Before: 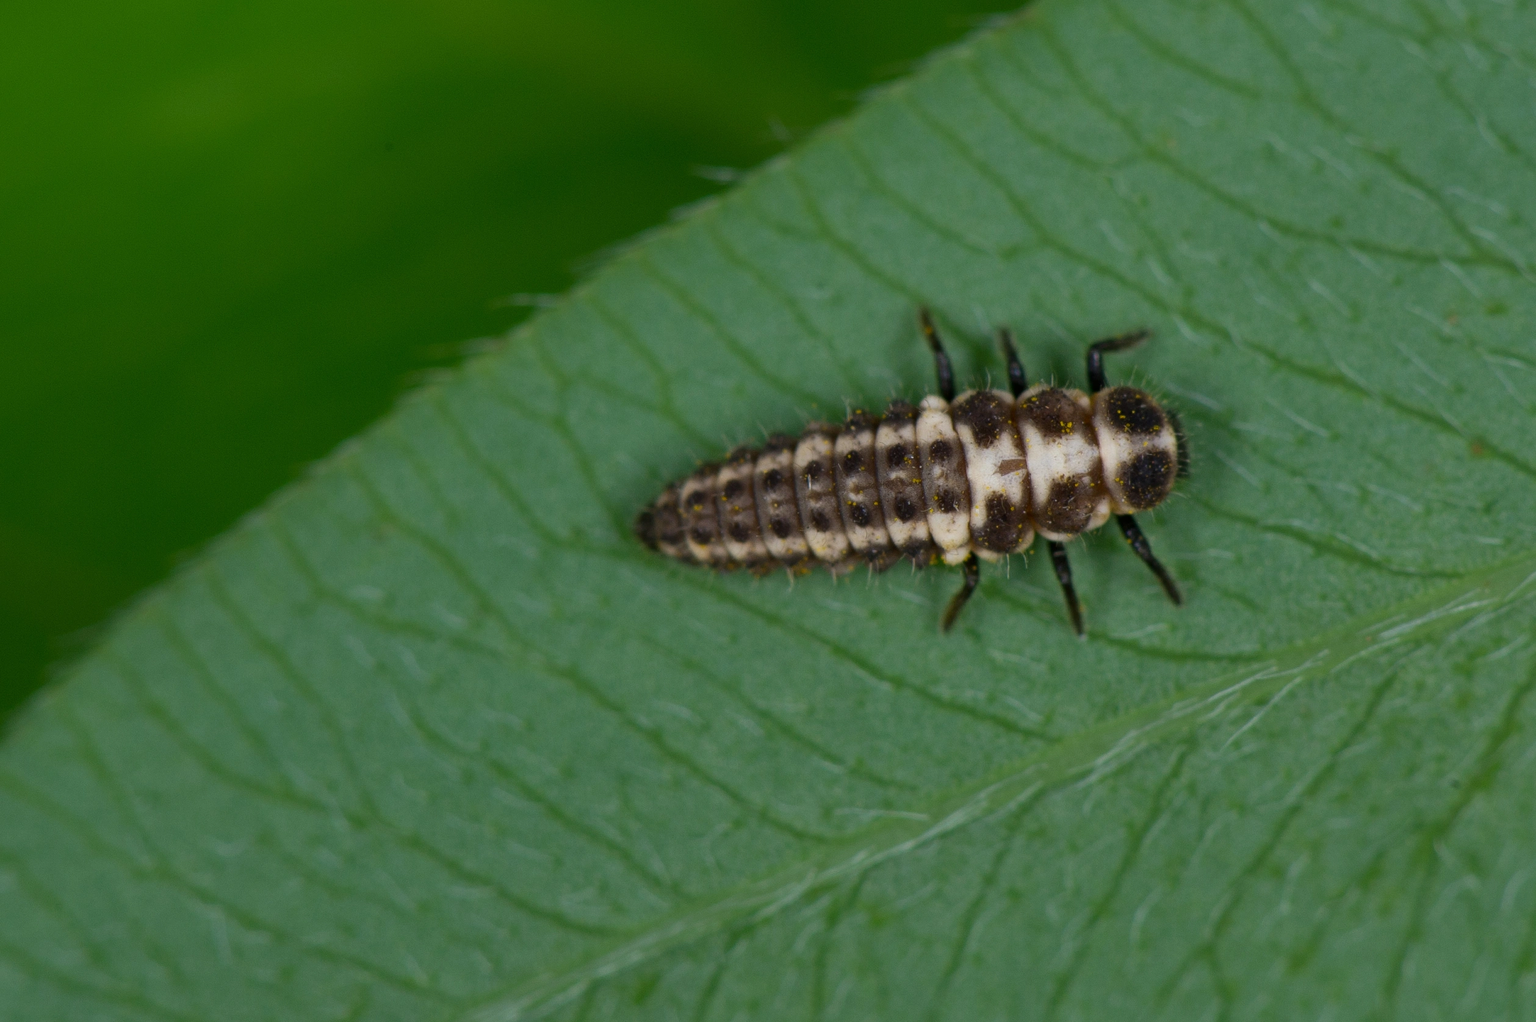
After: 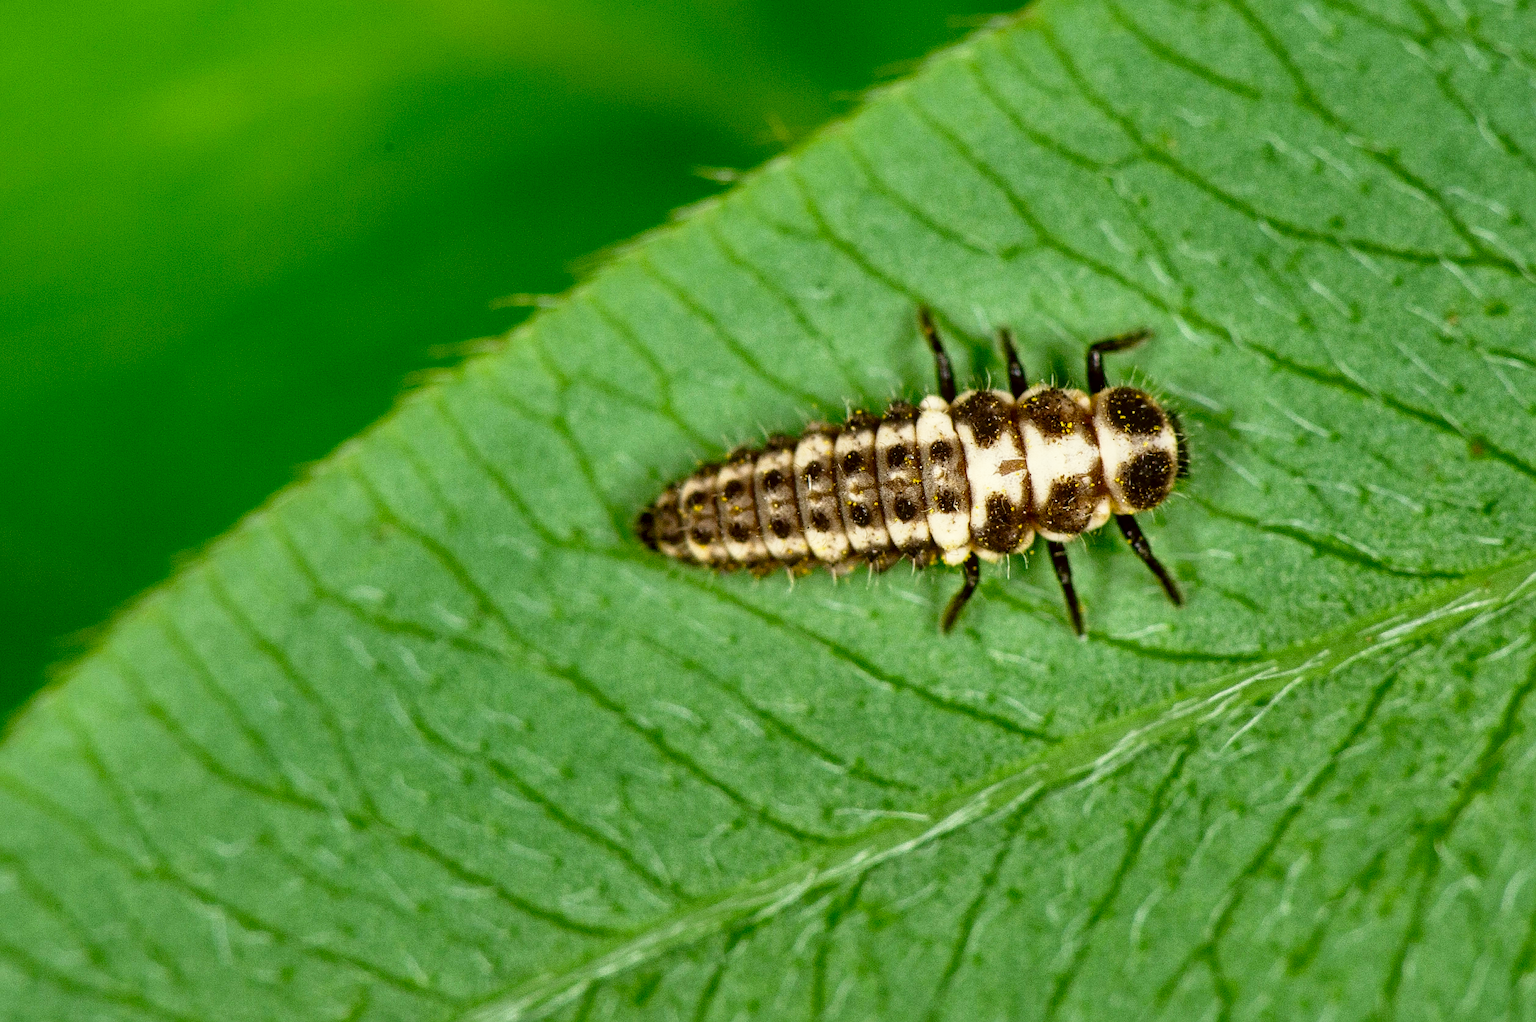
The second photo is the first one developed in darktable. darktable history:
tone equalizer: -8 EV -0.435 EV, -7 EV -0.426 EV, -6 EV -0.326 EV, -5 EV -0.225 EV, -3 EV 0.226 EV, -2 EV 0.321 EV, -1 EV 0.385 EV, +0 EV 0.413 EV
shadows and highlights: shadows 24.43, highlights -78.72, soften with gaussian
sharpen: on, module defaults
color correction: highlights a* -1.8, highlights b* 10.39, shadows a* 0.867, shadows b* 19.14
base curve: curves: ch0 [(0, 0) (0.012, 0.01) (0.073, 0.168) (0.31, 0.711) (0.645, 0.957) (1, 1)], preserve colors none
local contrast: on, module defaults
